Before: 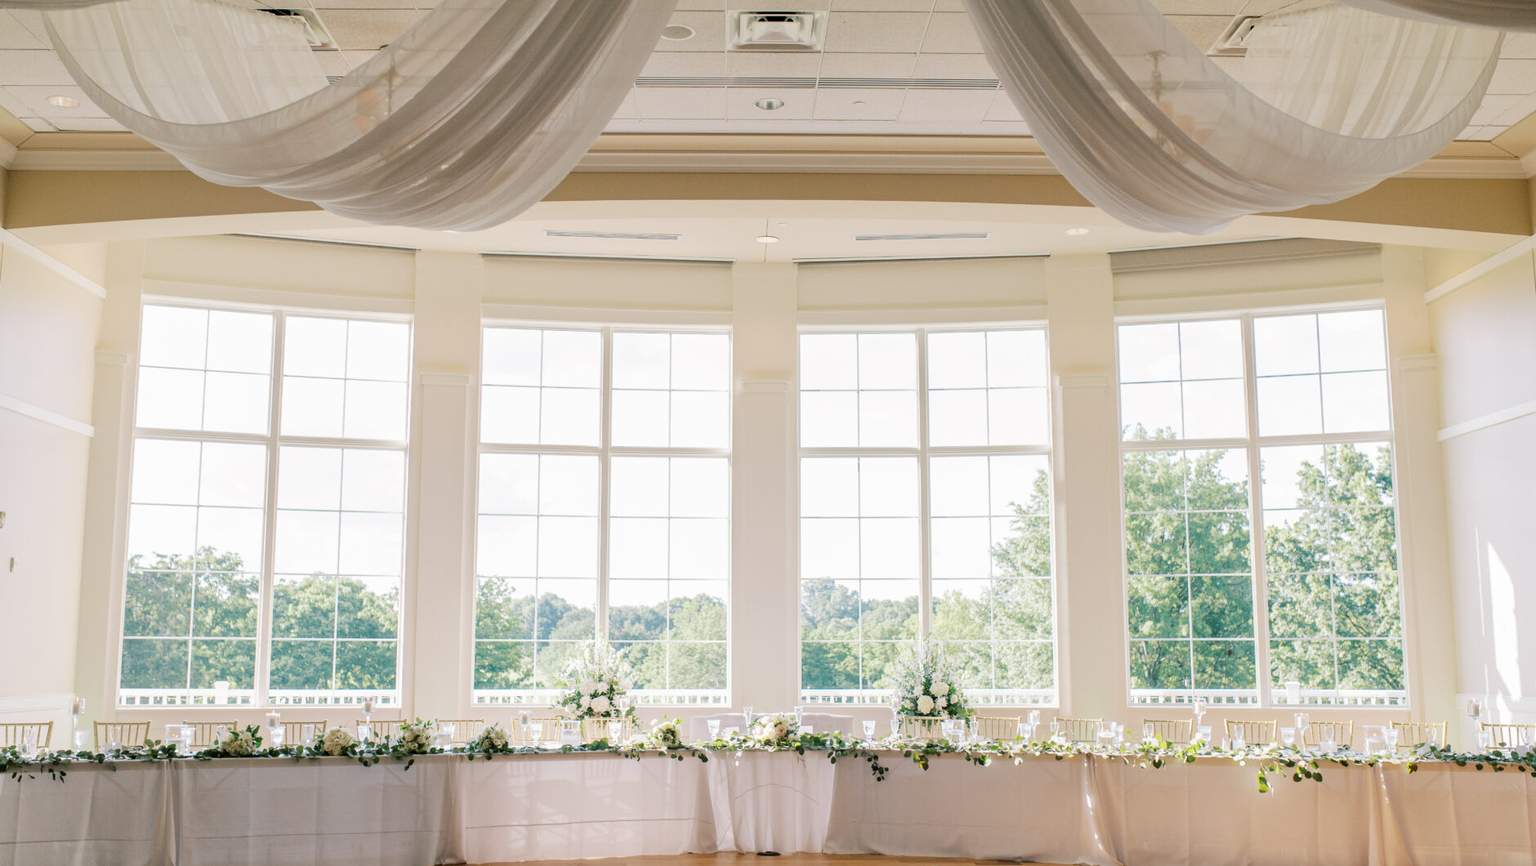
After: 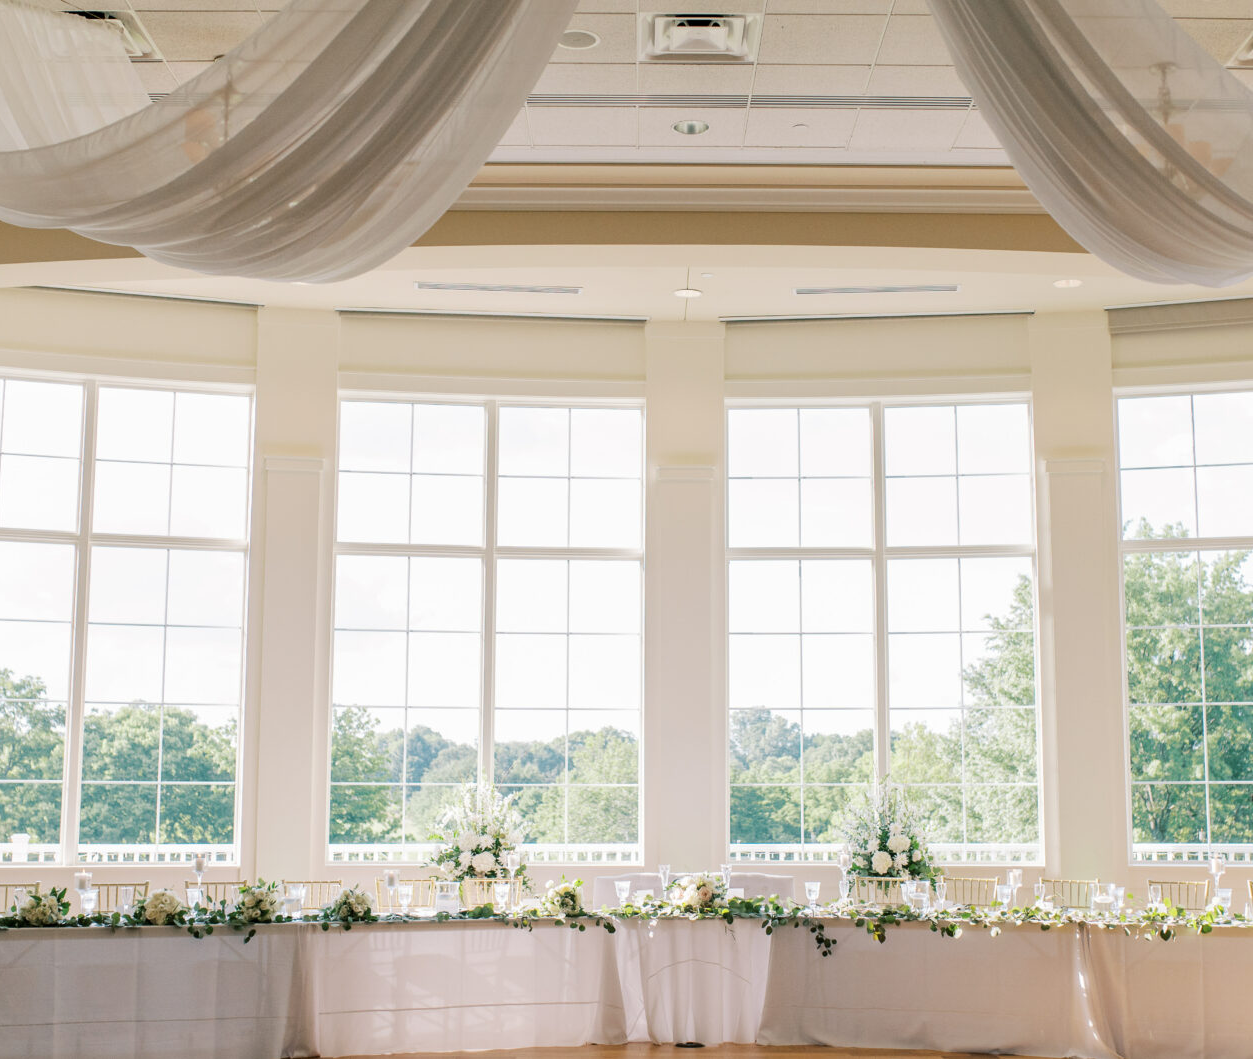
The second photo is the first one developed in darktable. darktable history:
crop and rotate: left 13.404%, right 19.944%
